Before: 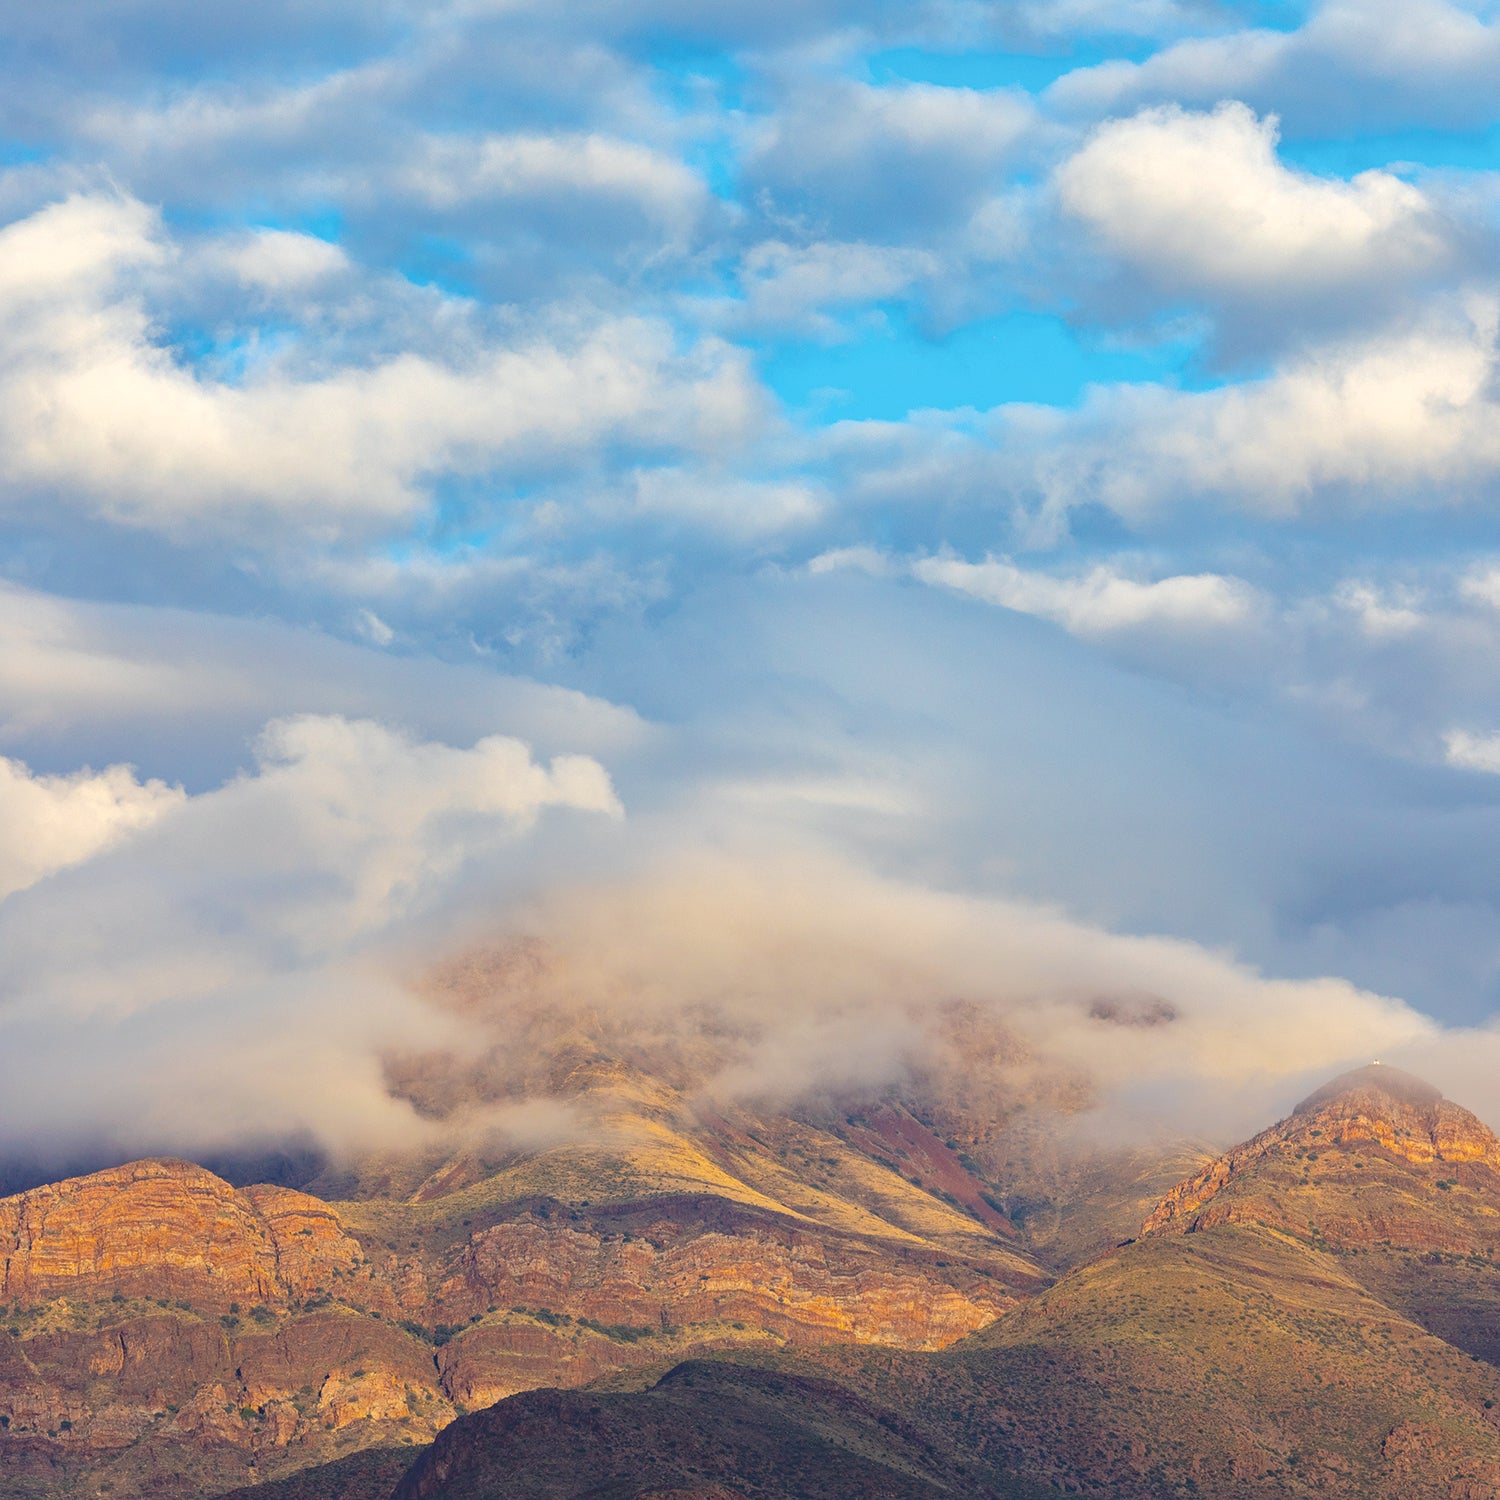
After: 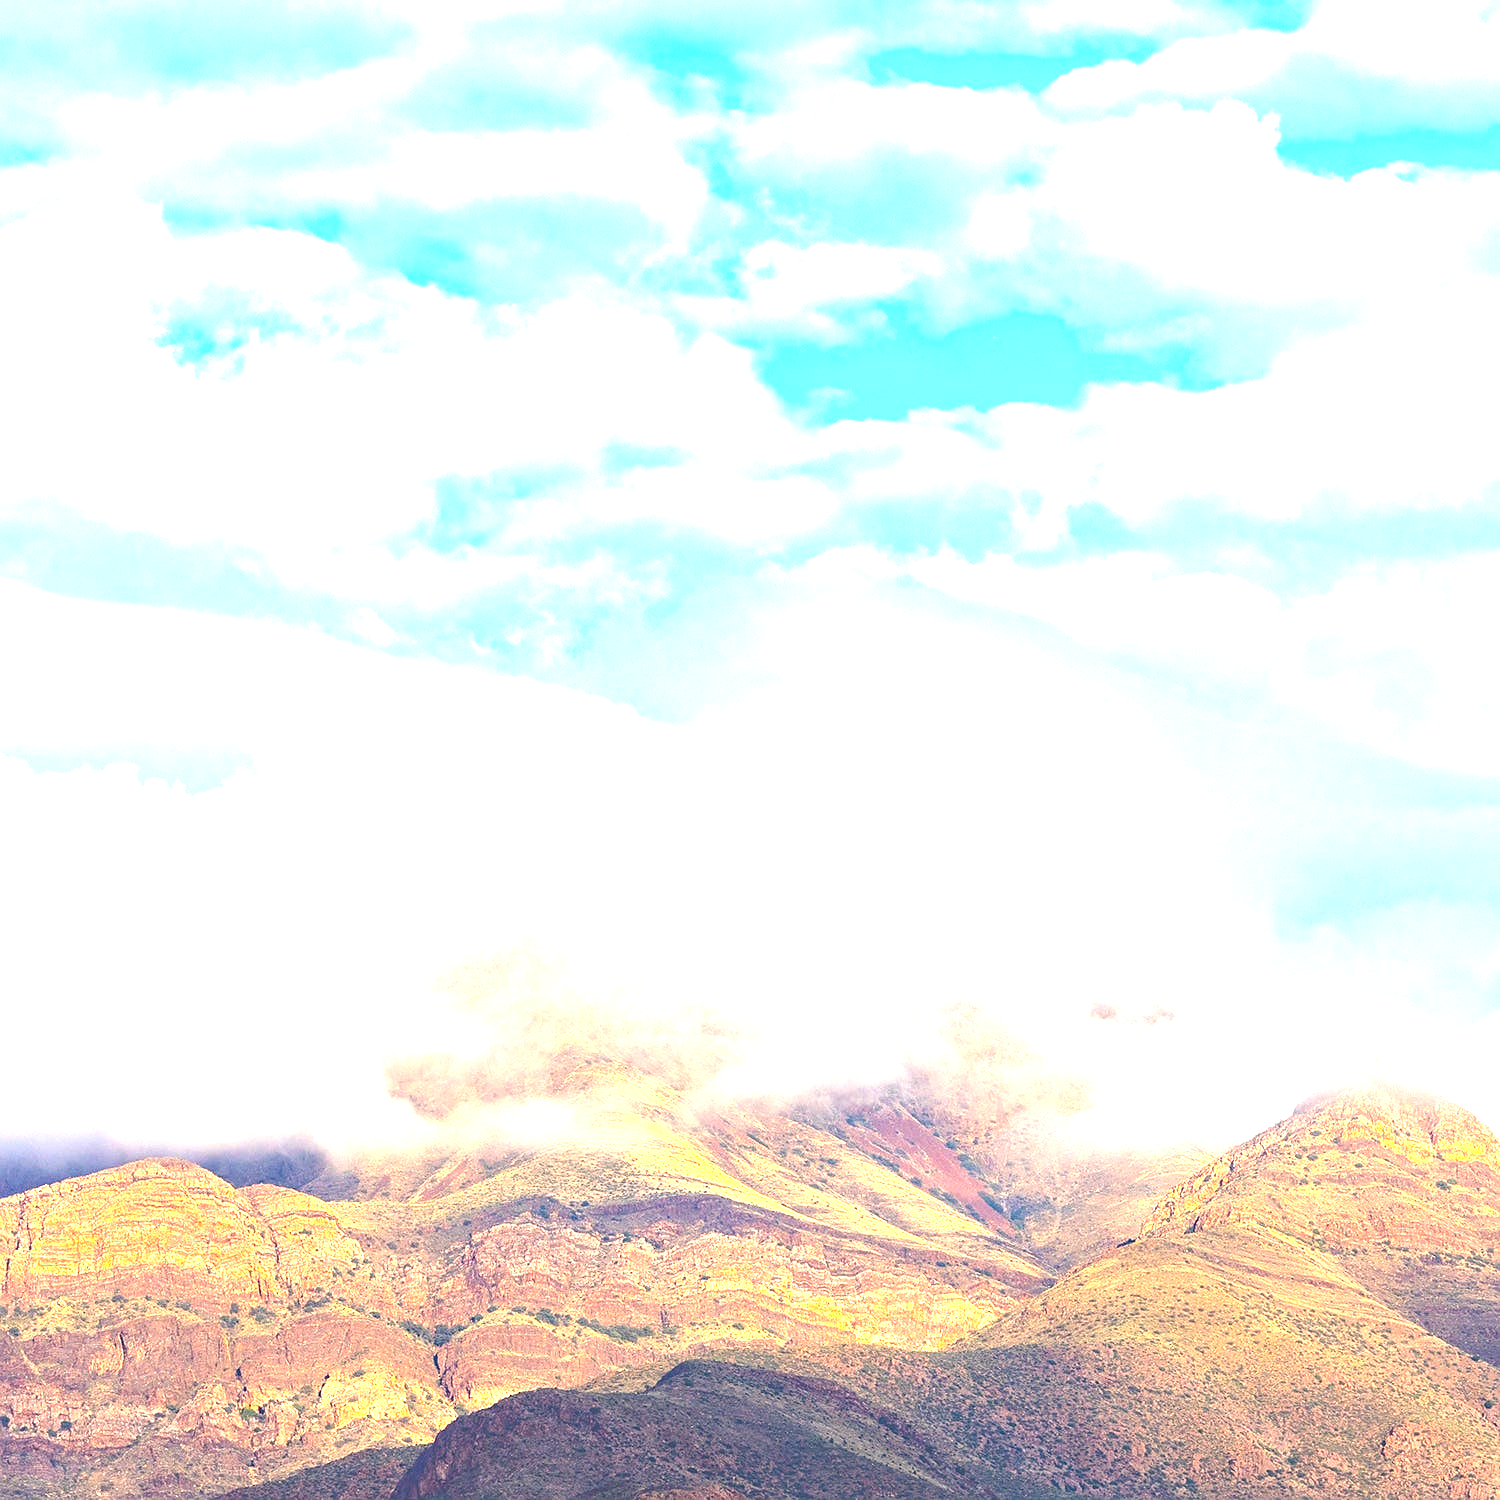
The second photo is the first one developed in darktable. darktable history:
exposure: black level correction 0.001, exposure 1.85 EV, compensate exposure bias true, compensate highlight preservation false
sharpen: radius 1.016
